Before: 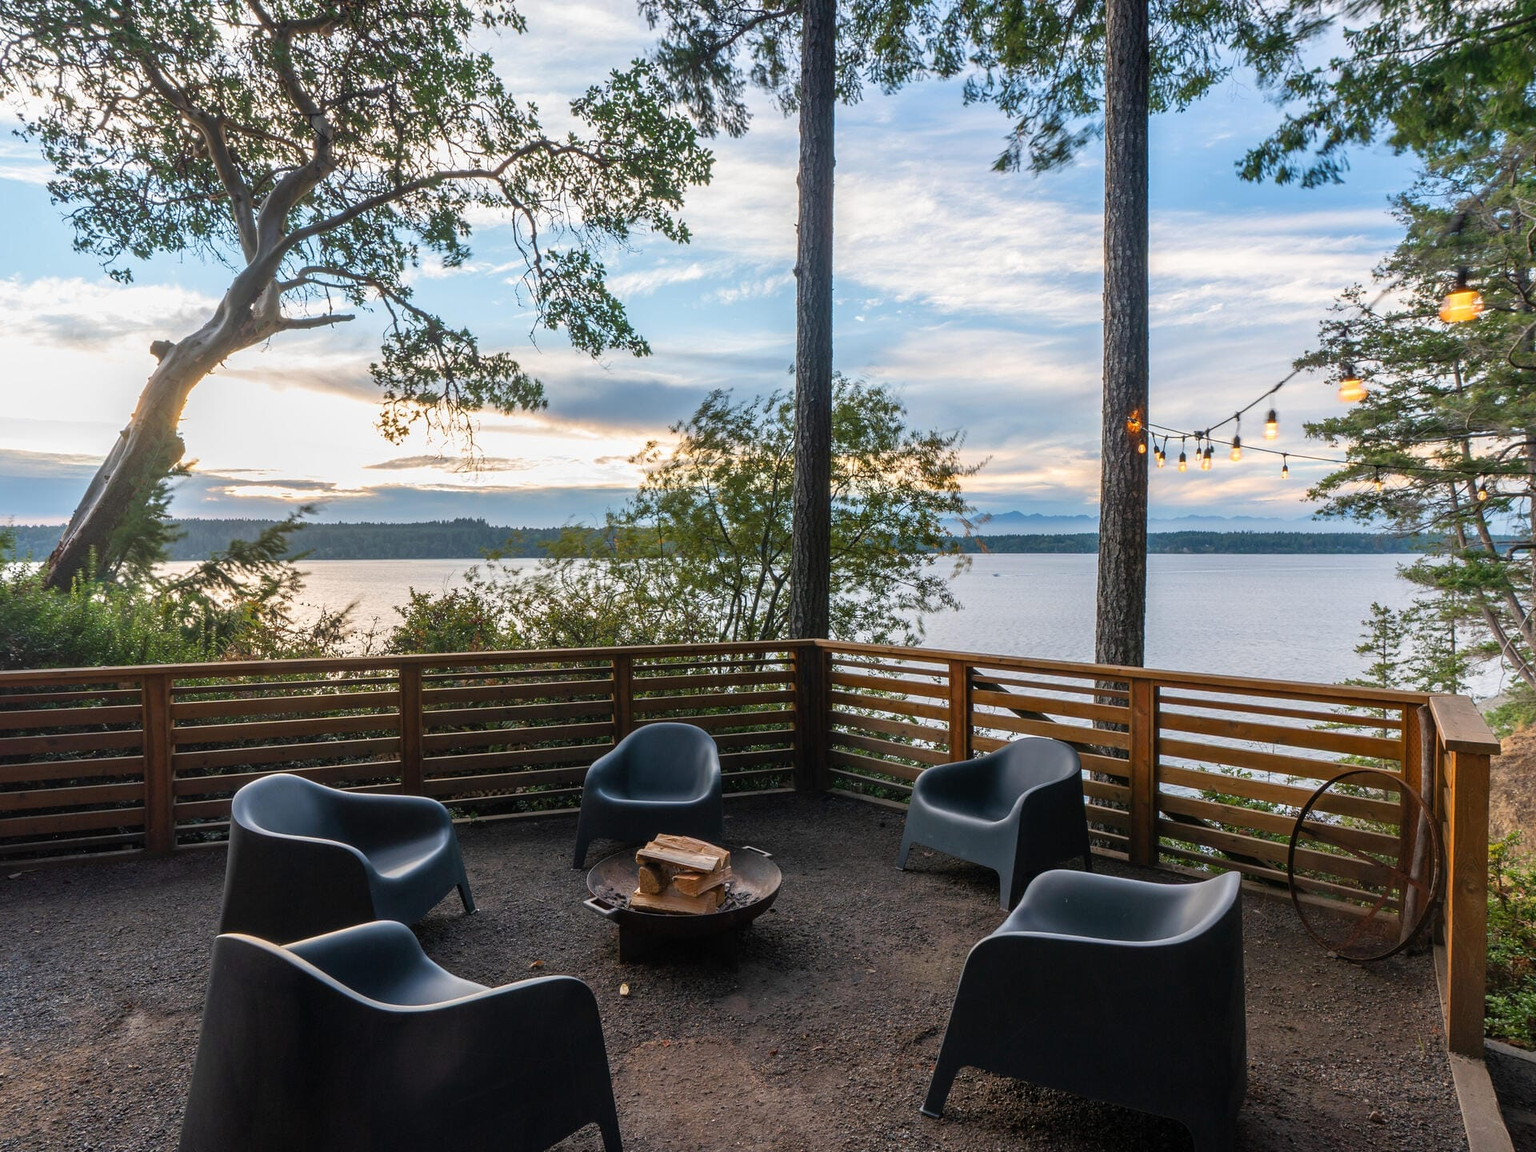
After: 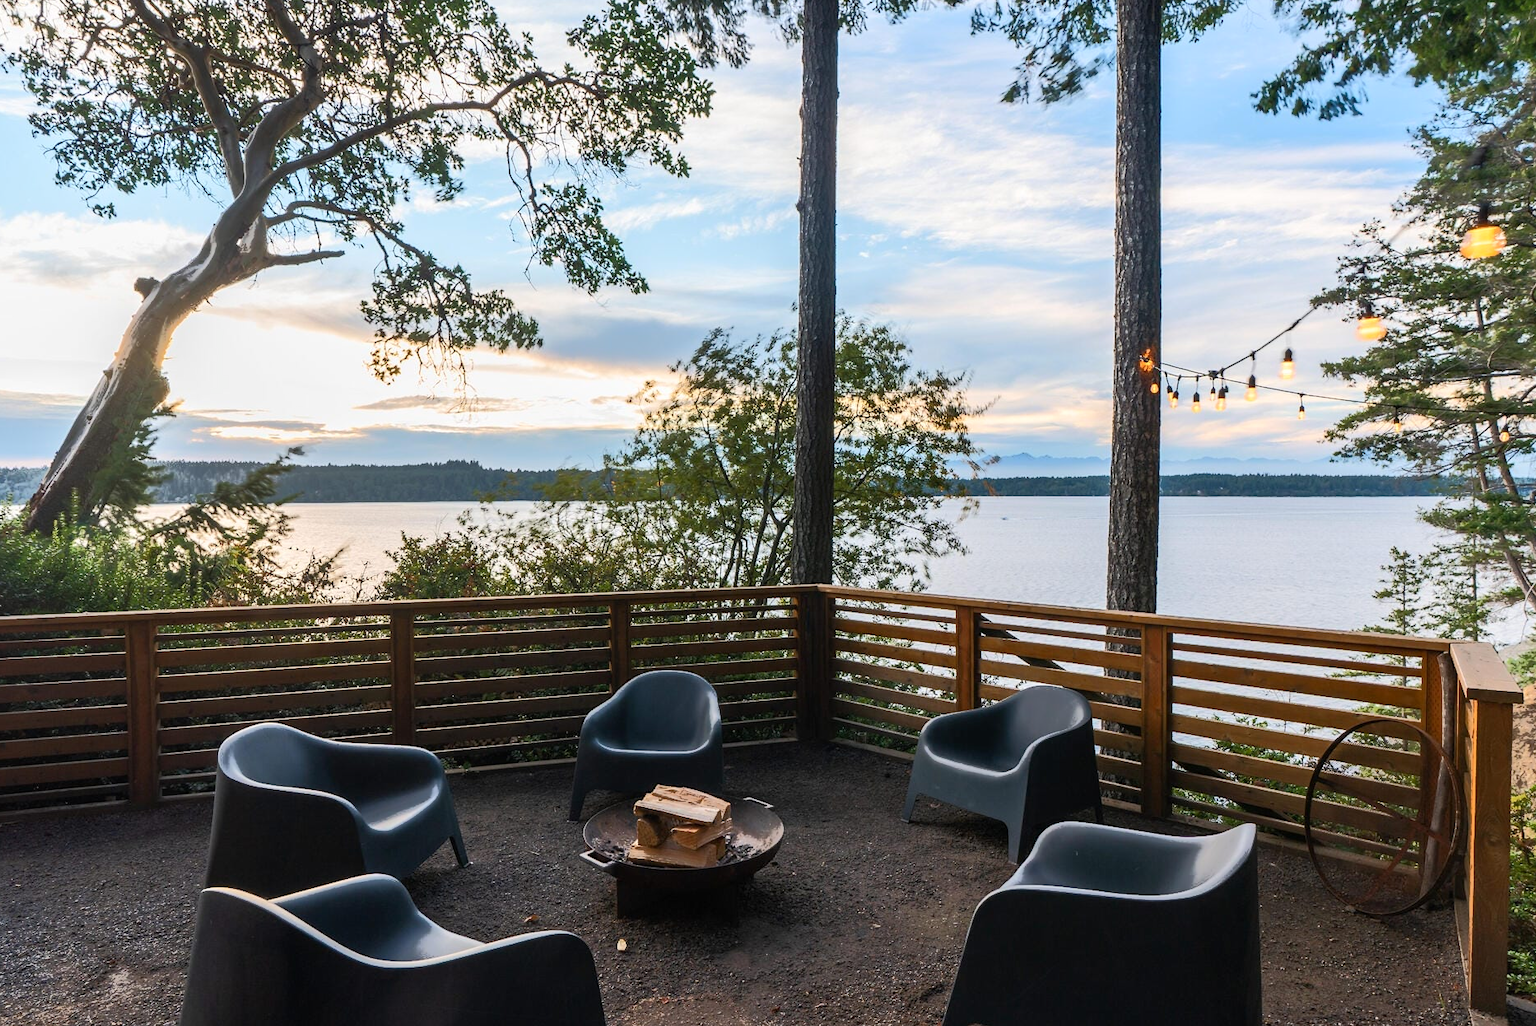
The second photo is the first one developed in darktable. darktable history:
tone curve: curves: ch0 [(0, 0) (0.003, 0.003) (0.011, 0.01) (0.025, 0.023) (0.044, 0.042) (0.069, 0.065) (0.1, 0.094) (0.136, 0.128) (0.177, 0.167) (0.224, 0.211) (0.277, 0.261) (0.335, 0.316) (0.399, 0.376) (0.468, 0.441) (0.543, 0.685) (0.623, 0.741) (0.709, 0.8) (0.801, 0.863) (0.898, 0.929) (1, 1)], color space Lab, independent channels, preserve colors none
crop: left 1.342%, top 6.198%, right 1.44%, bottom 7.173%
